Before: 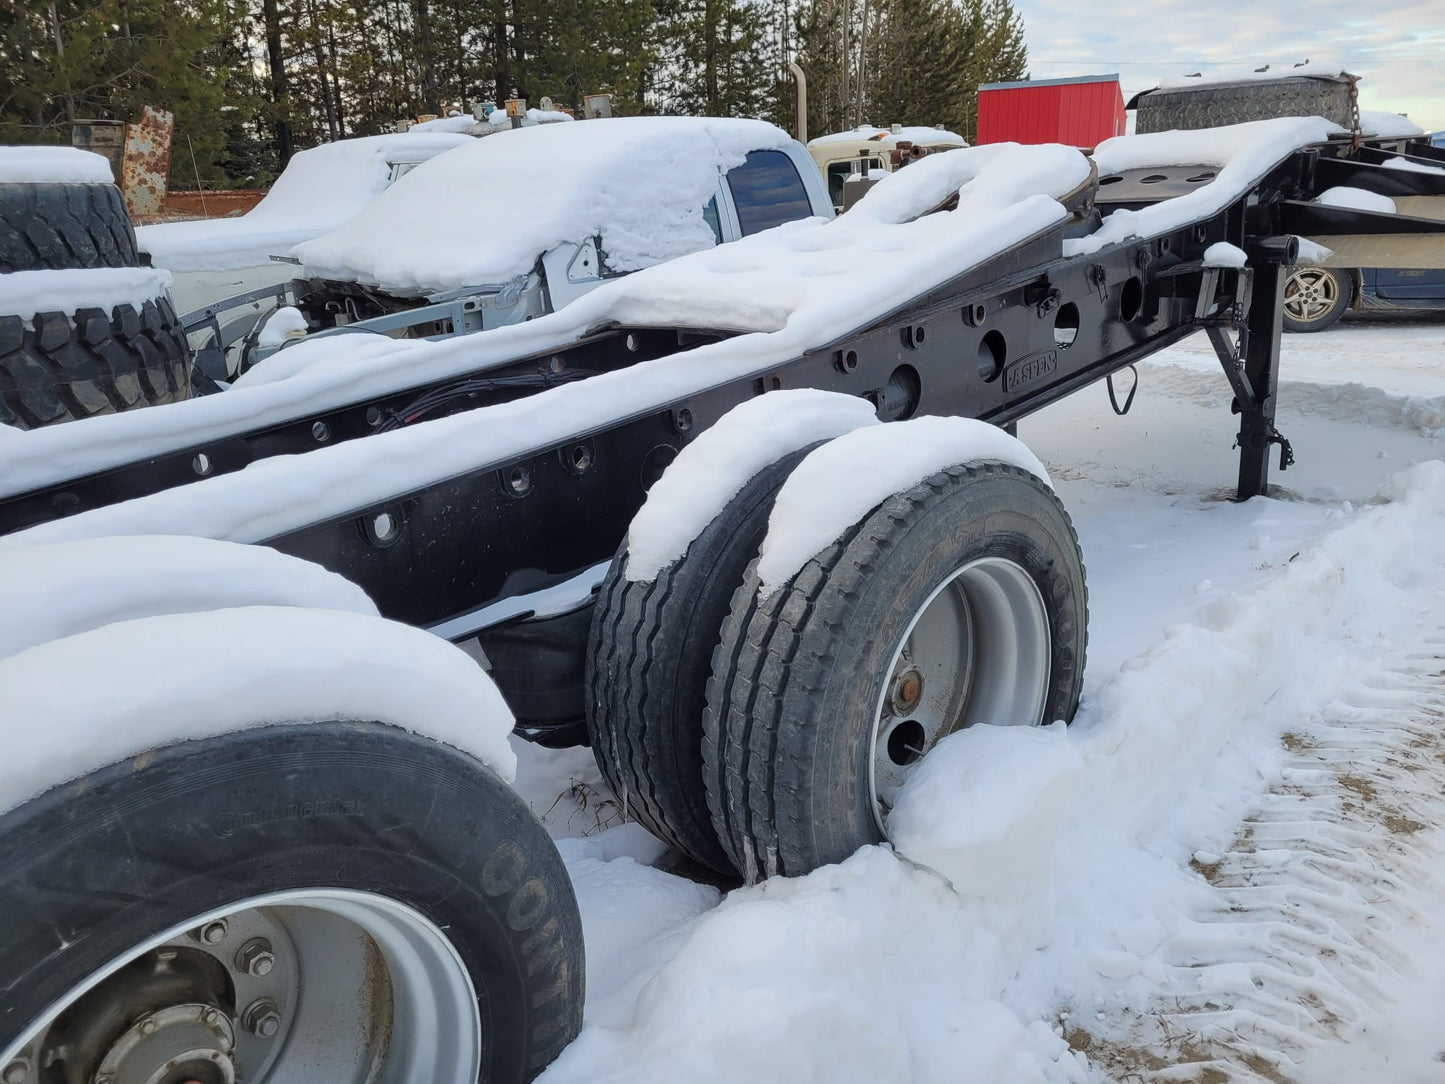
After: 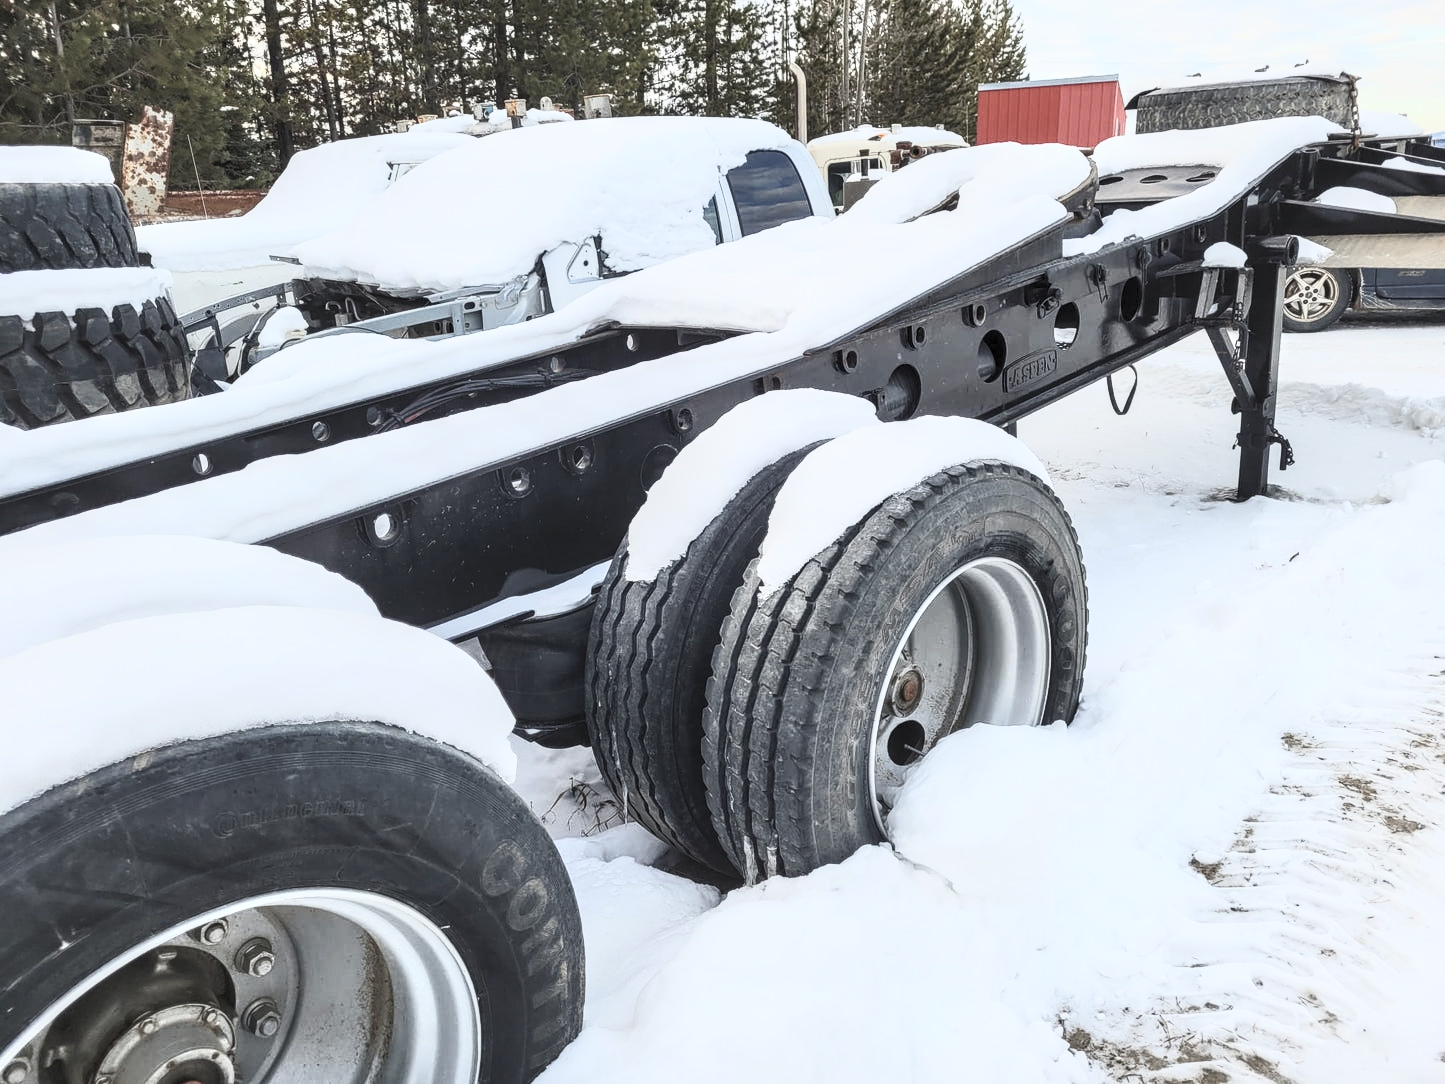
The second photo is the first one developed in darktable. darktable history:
contrast brightness saturation: contrast 0.57, brightness 0.57, saturation -0.34
local contrast: on, module defaults
